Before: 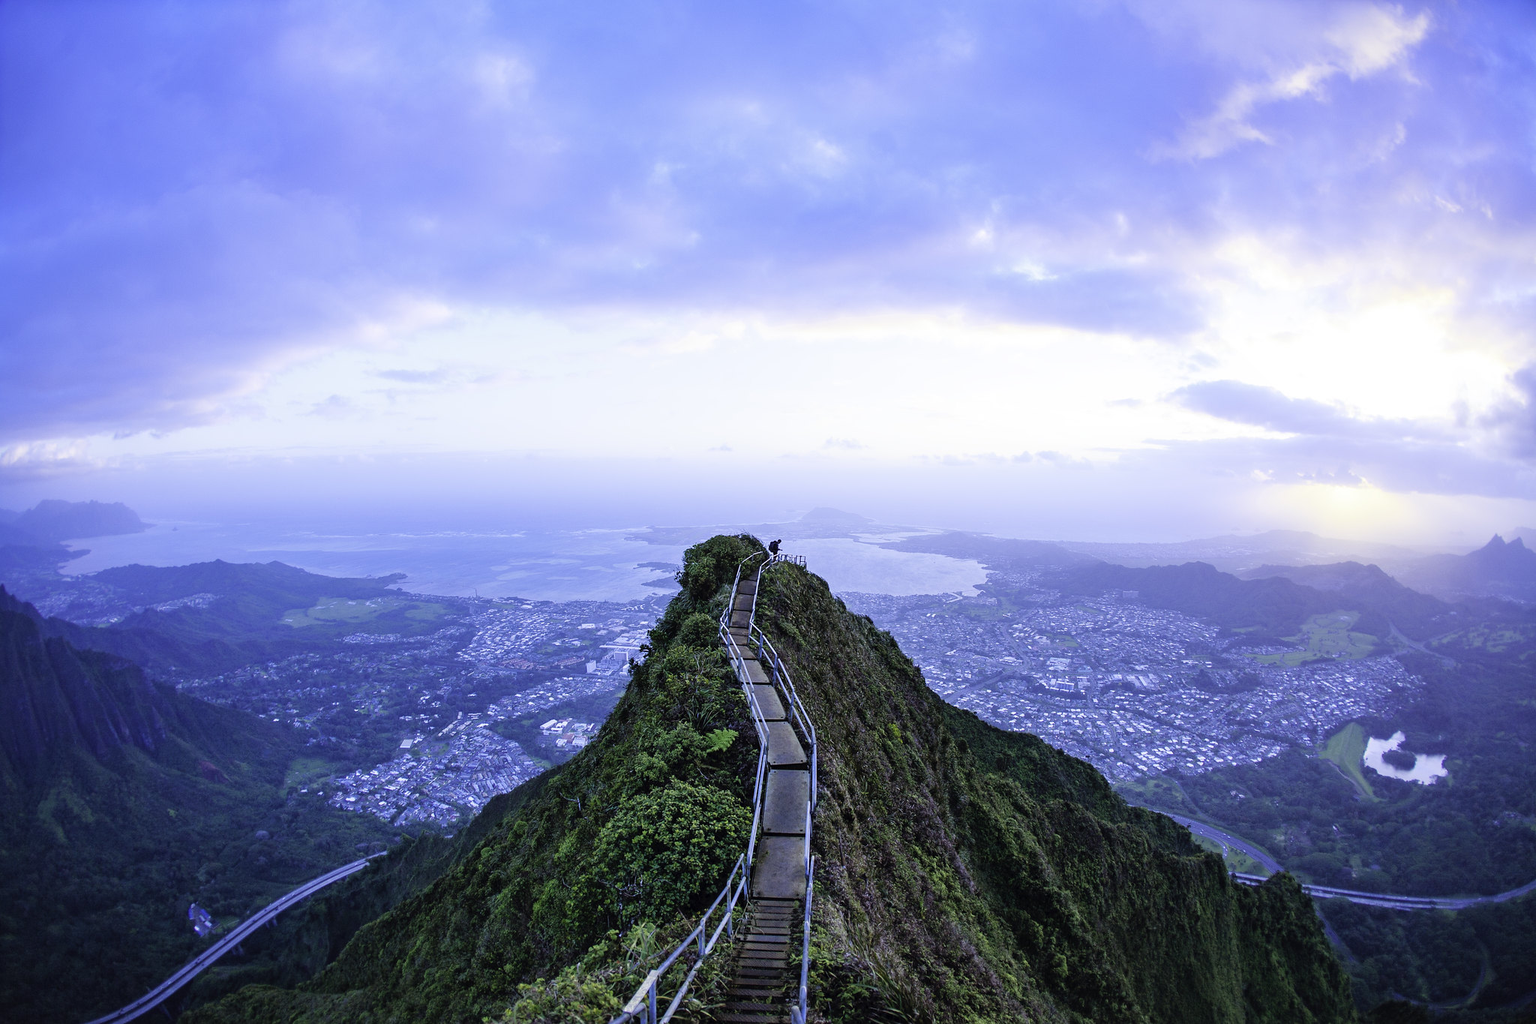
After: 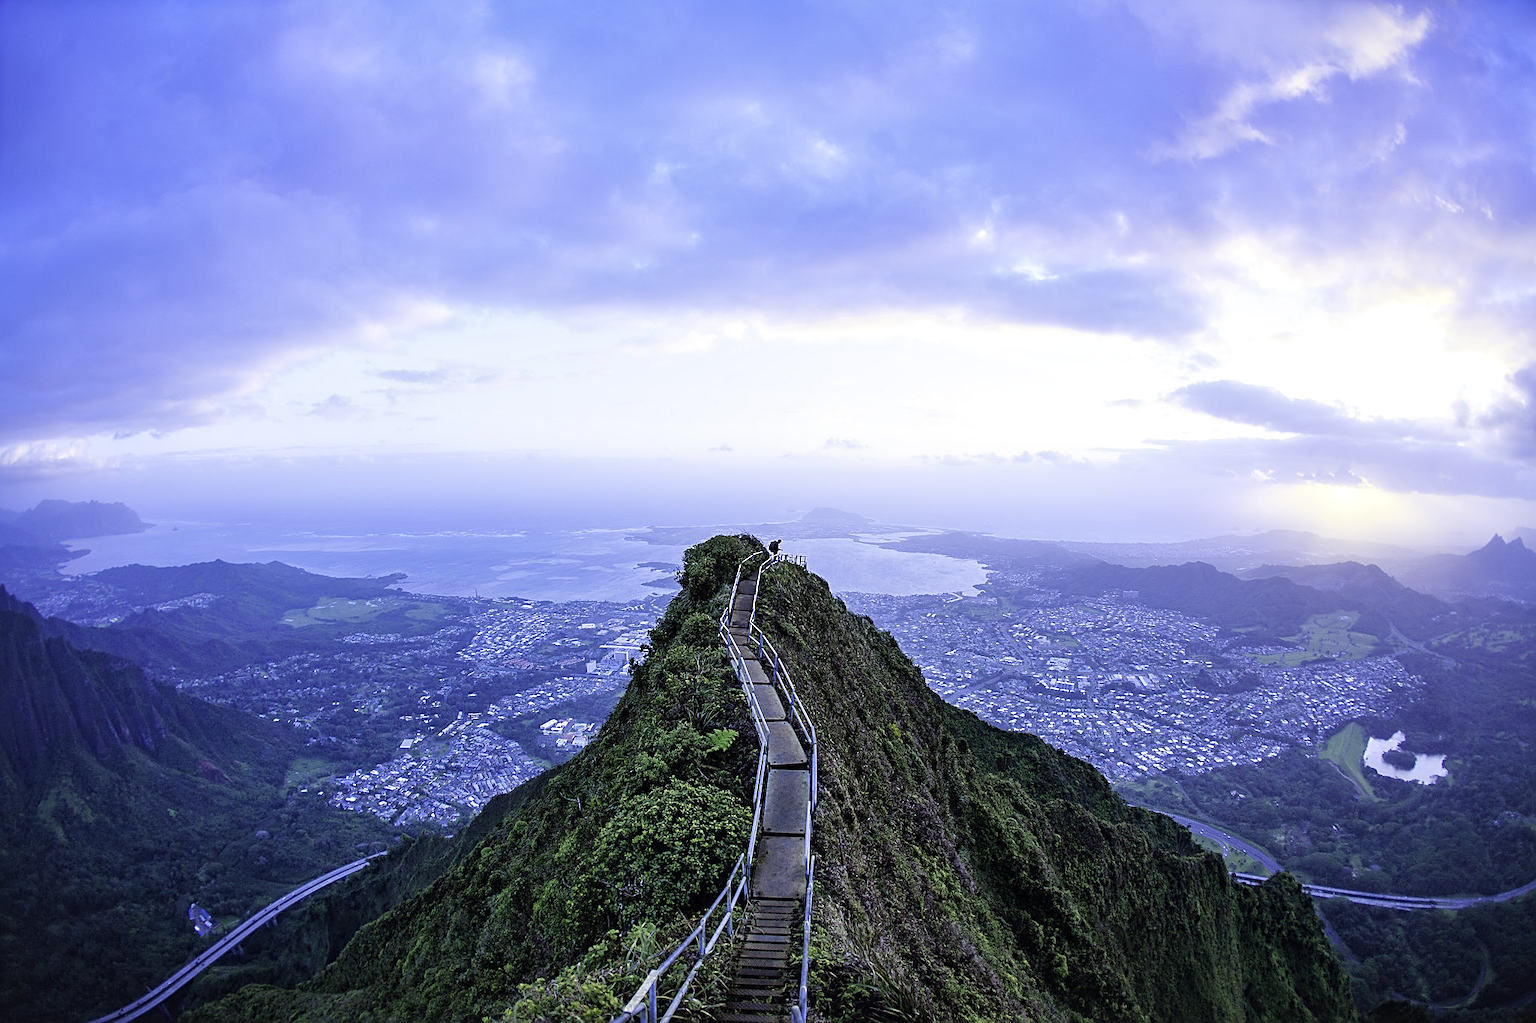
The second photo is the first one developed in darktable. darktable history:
sharpen: amount 0.57
local contrast: mode bilateral grid, contrast 19, coarseness 49, detail 120%, midtone range 0.2
